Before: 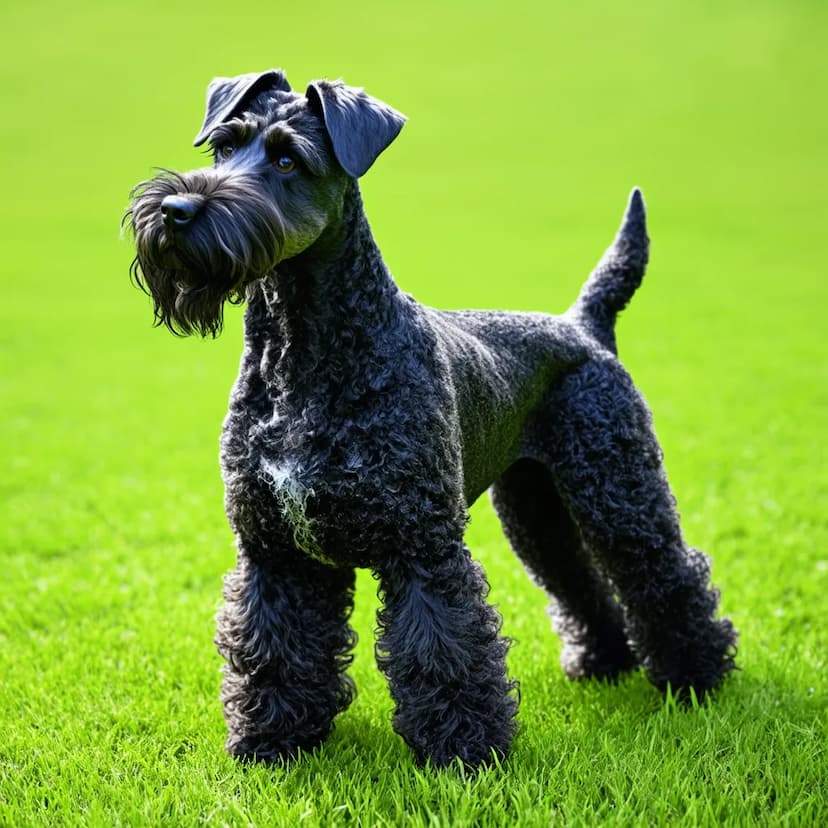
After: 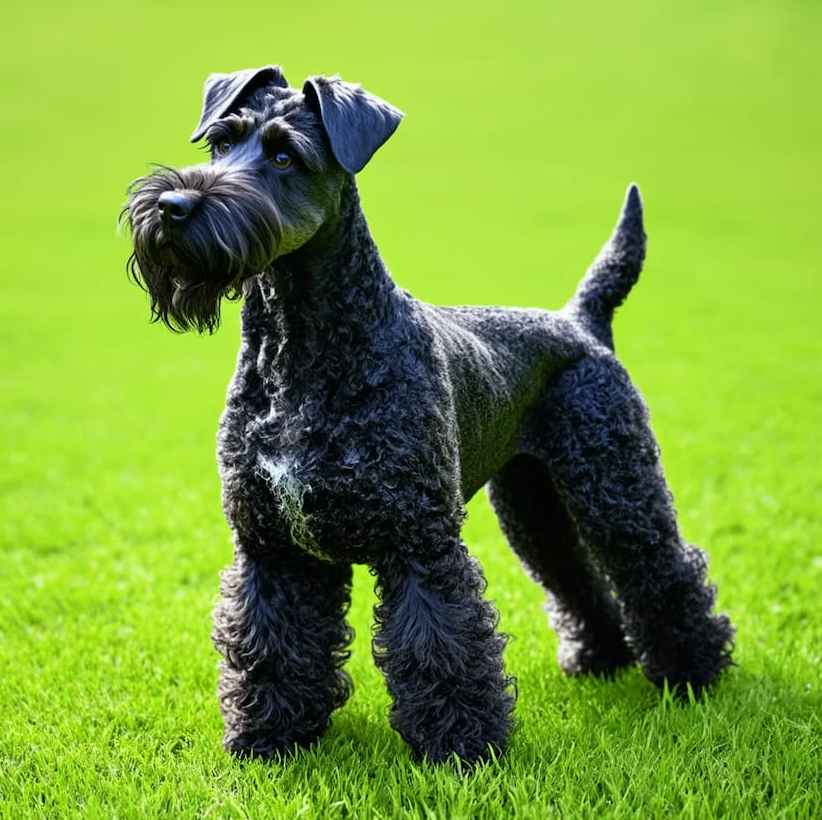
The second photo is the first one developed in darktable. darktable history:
white balance: red 1, blue 1
crop: left 0.434%, top 0.485%, right 0.244%, bottom 0.386%
